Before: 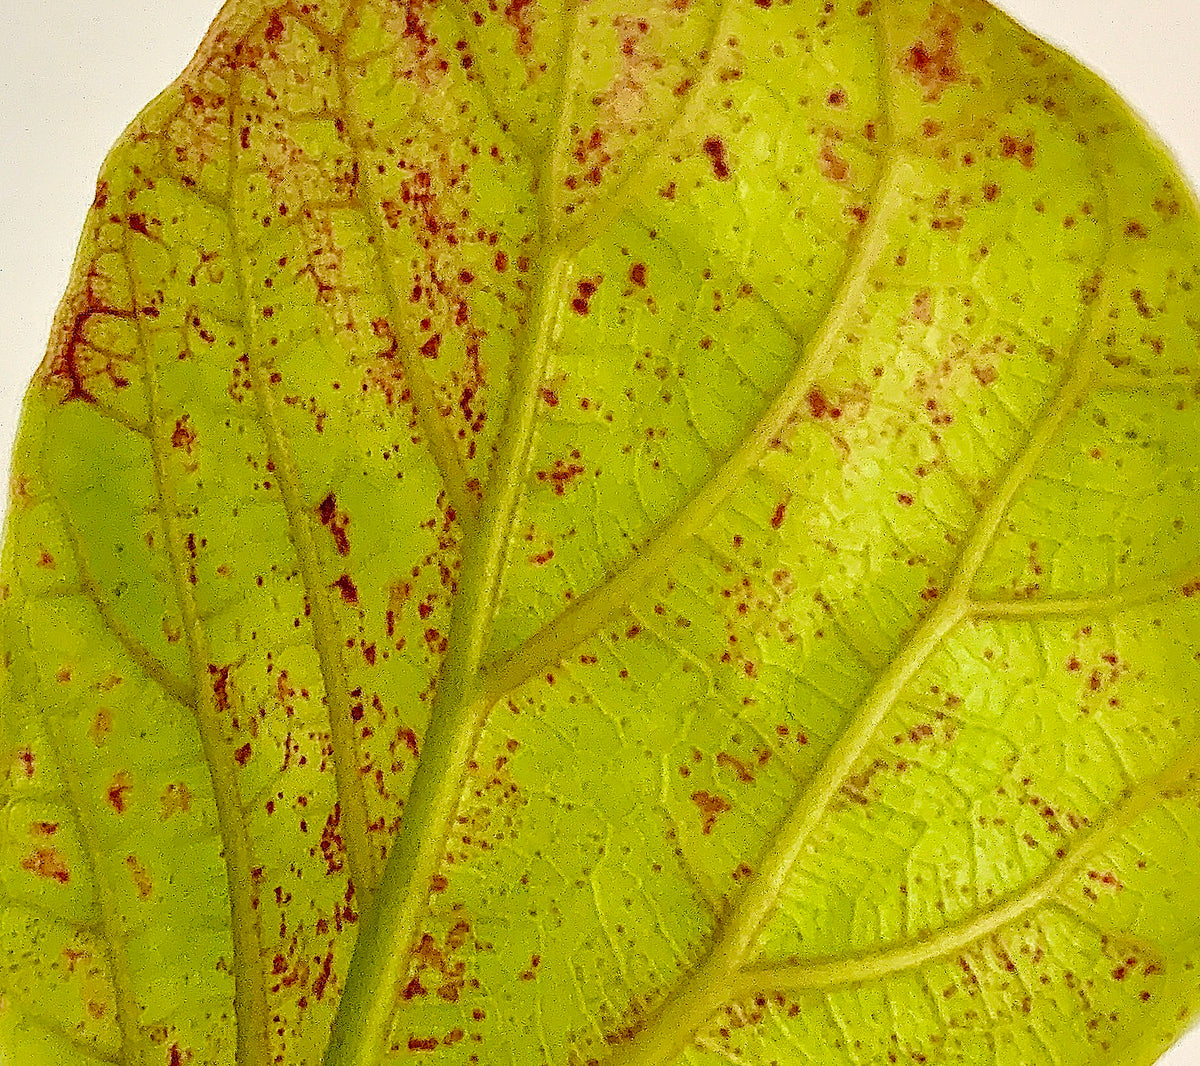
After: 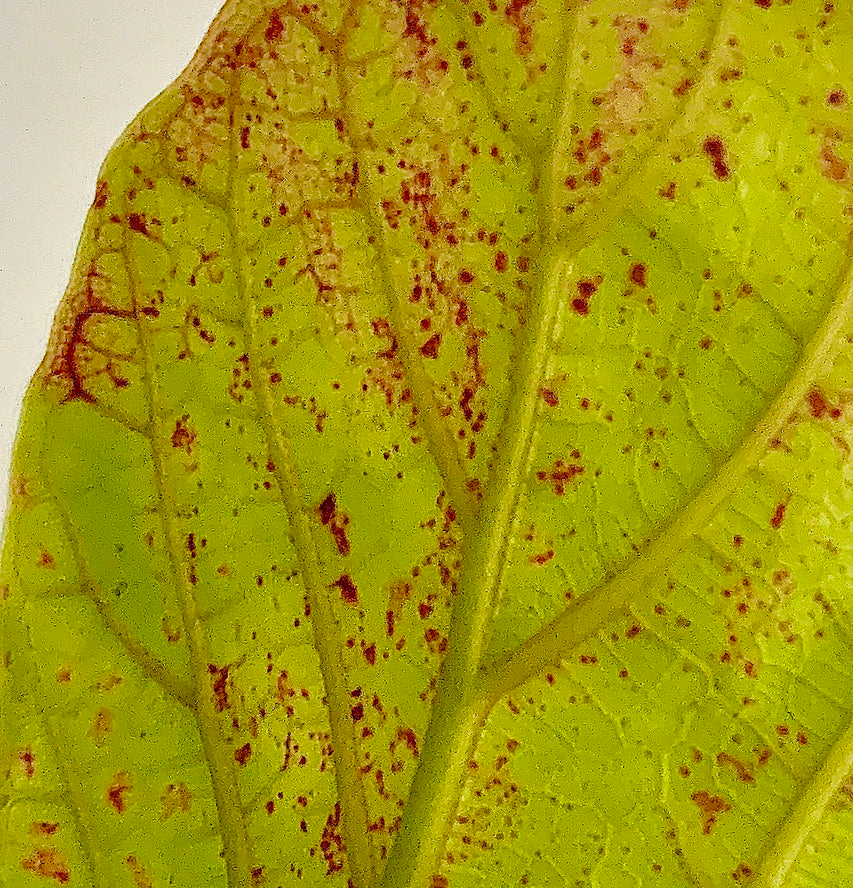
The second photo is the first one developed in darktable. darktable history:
crop: right 28.885%, bottom 16.626%
shadows and highlights: shadows 25, white point adjustment -3, highlights -30
